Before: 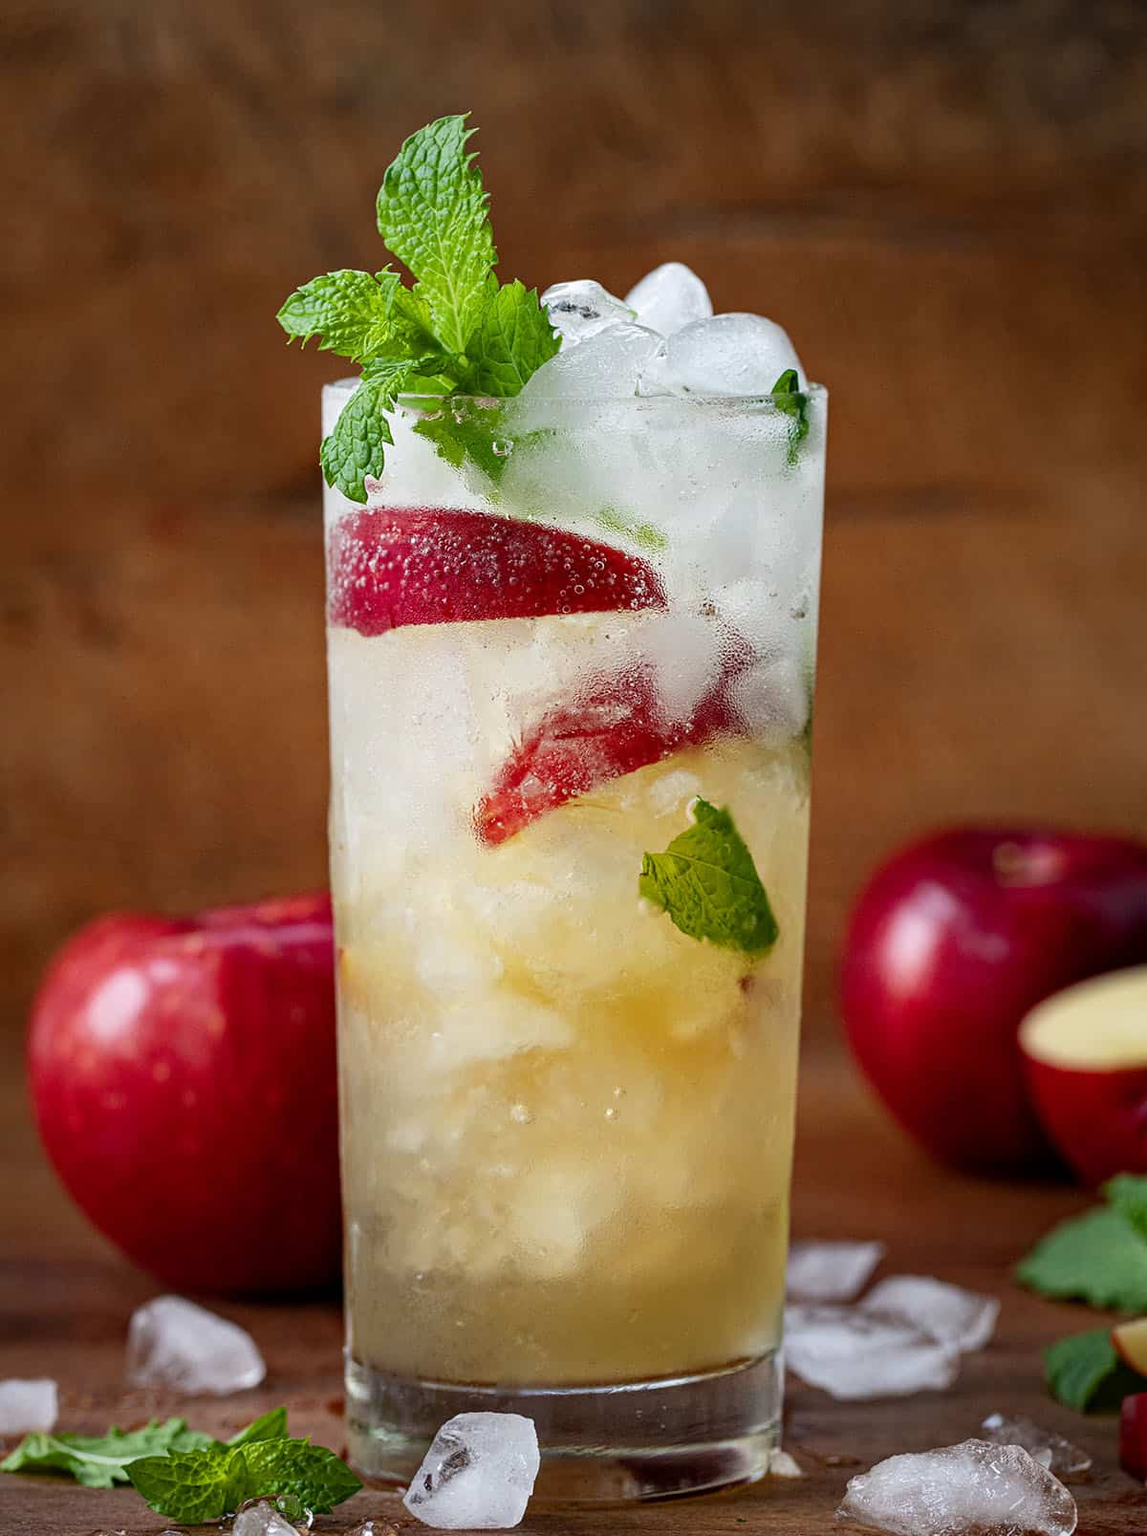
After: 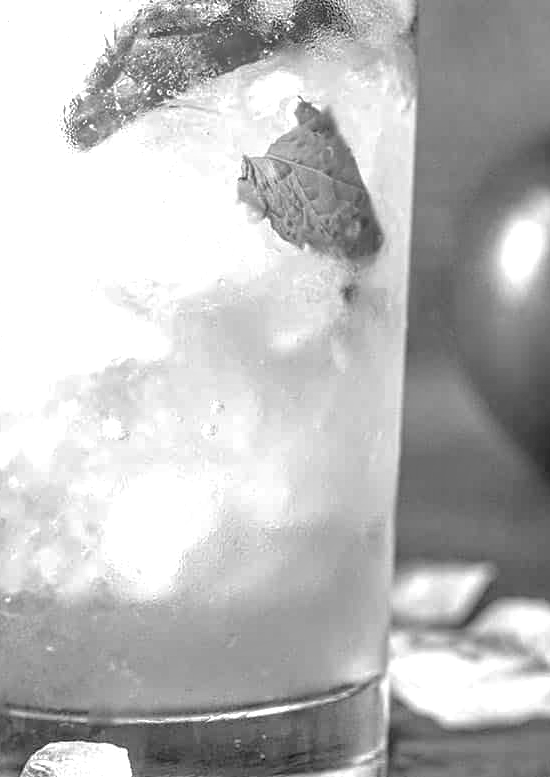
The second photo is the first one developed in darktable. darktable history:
color zones: curves: ch0 [(0, 0.499) (0.143, 0.5) (0.286, 0.5) (0.429, 0.476) (0.571, 0.284) (0.714, 0.243) (0.857, 0.449) (1, 0.499)]; ch1 [(0, 0.532) (0.143, 0.645) (0.286, 0.696) (0.429, 0.211) (0.571, 0.504) (0.714, 0.493) (0.857, 0.495) (1, 0.532)]; ch2 [(0, 0.5) (0.143, 0.5) (0.286, 0.427) (0.429, 0.324) (0.571, 0.5) (0.714, 0.5) (0.857, 0.5) (1, 0.5)]
exposure: black level correction 0.001, exposure 0.955 EV, compensate exposure bias true, compensate highlight preservation false
contrast brightness saturation: saturation -1
tone curve: curves: ch0 [(0, 0) (0.004, 0.008) (0.077, 0.156) (0.169, 0.29) (0.774, 0.774) (1, 1)], color space Lab, linked channels, preserve colors none
crop: left 35.976%, top 45.819%, right 18.162%, bottom 5.807%
local contrast: detail 150%
white balance: red 0.948, green 1.02, blue 1.176
